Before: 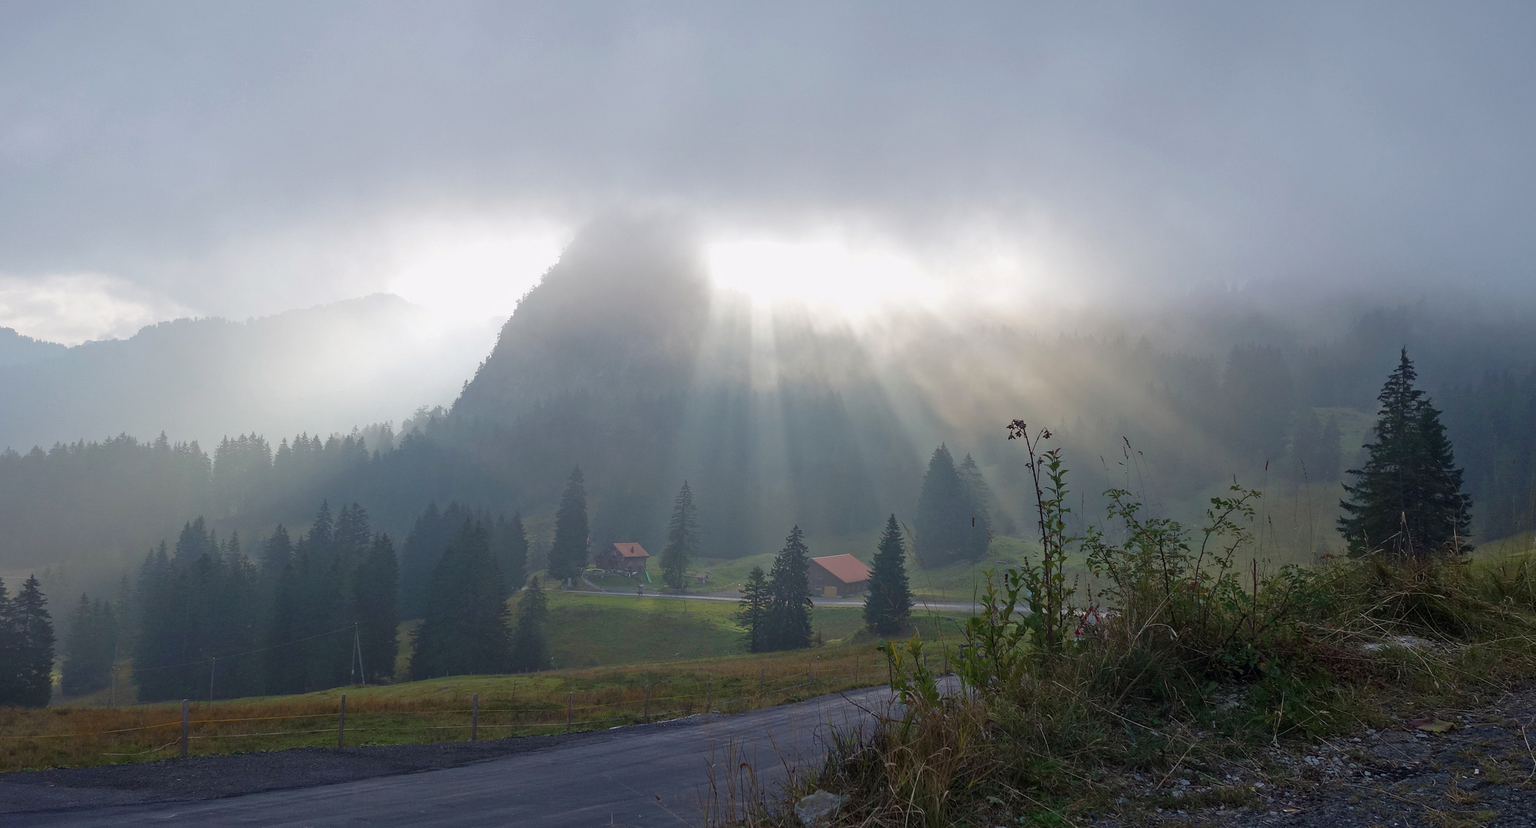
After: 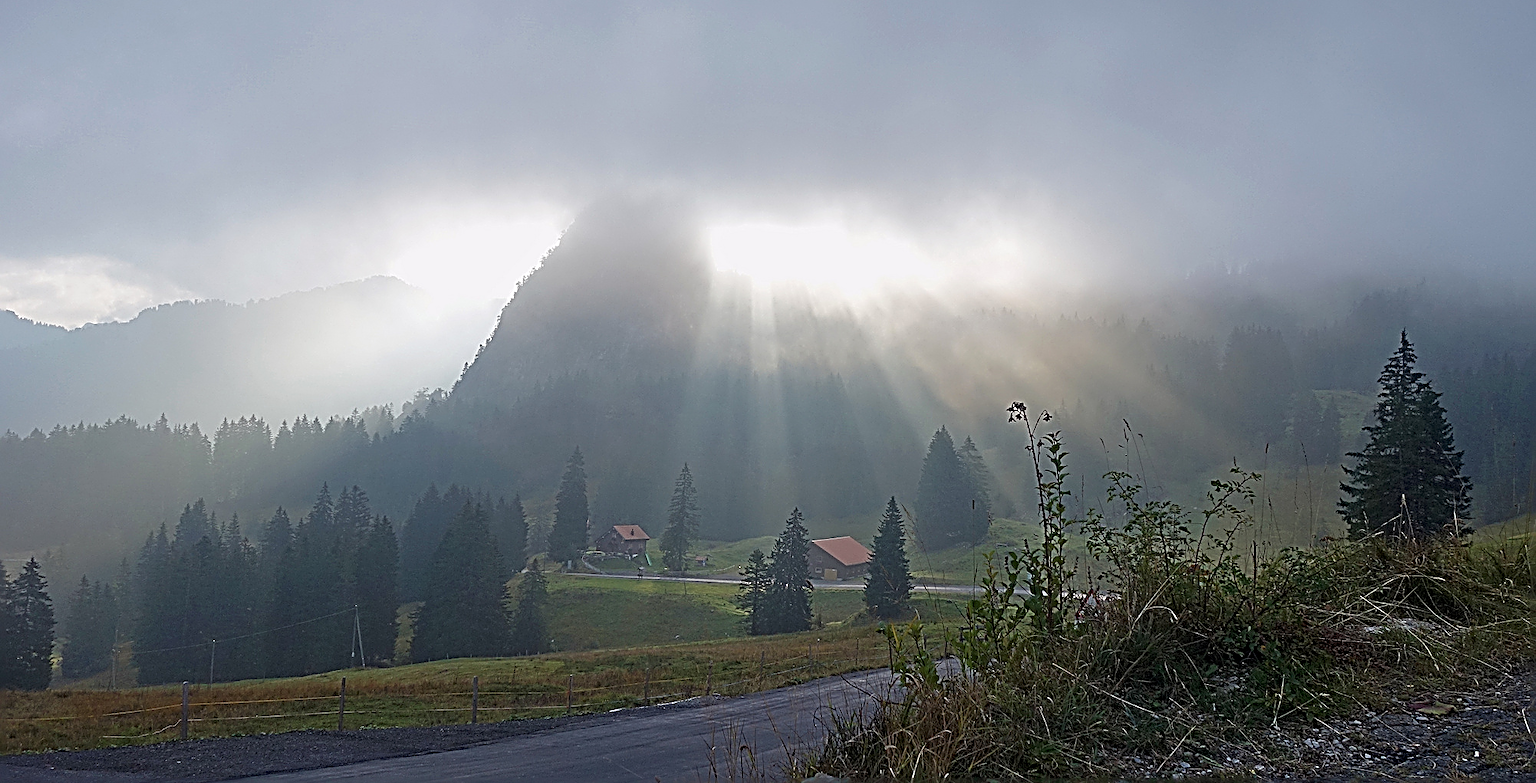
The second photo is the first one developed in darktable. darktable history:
sharpen: radius 3.2, amount 1.743
crop and rotate: top 2.187%, bottom 3.144%
